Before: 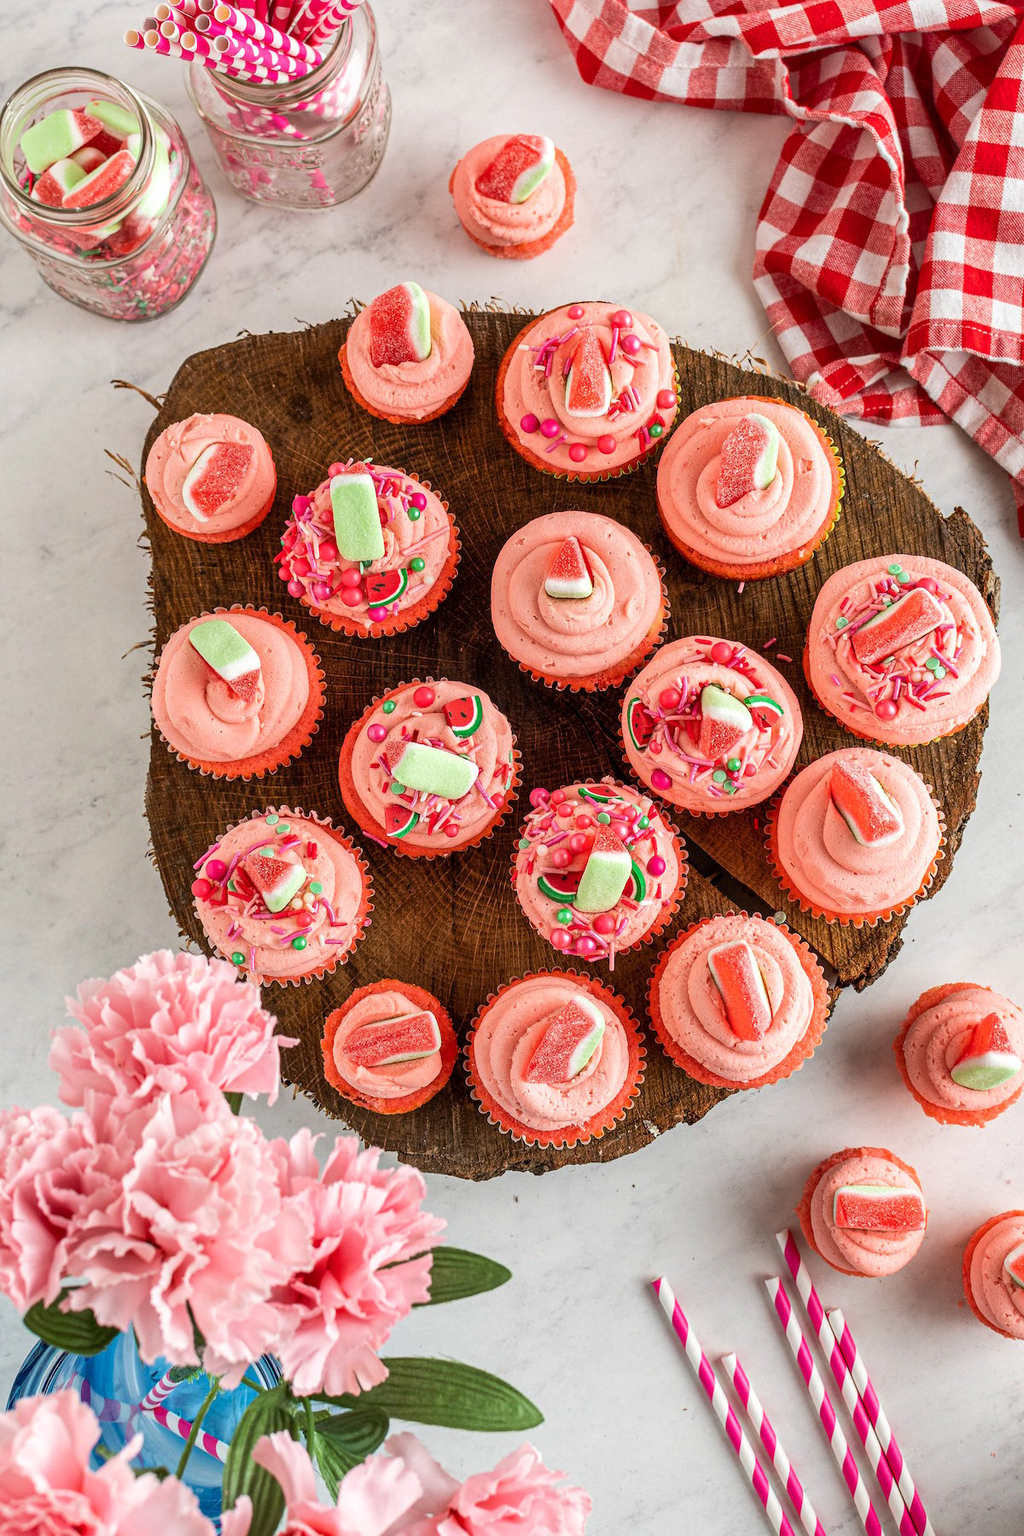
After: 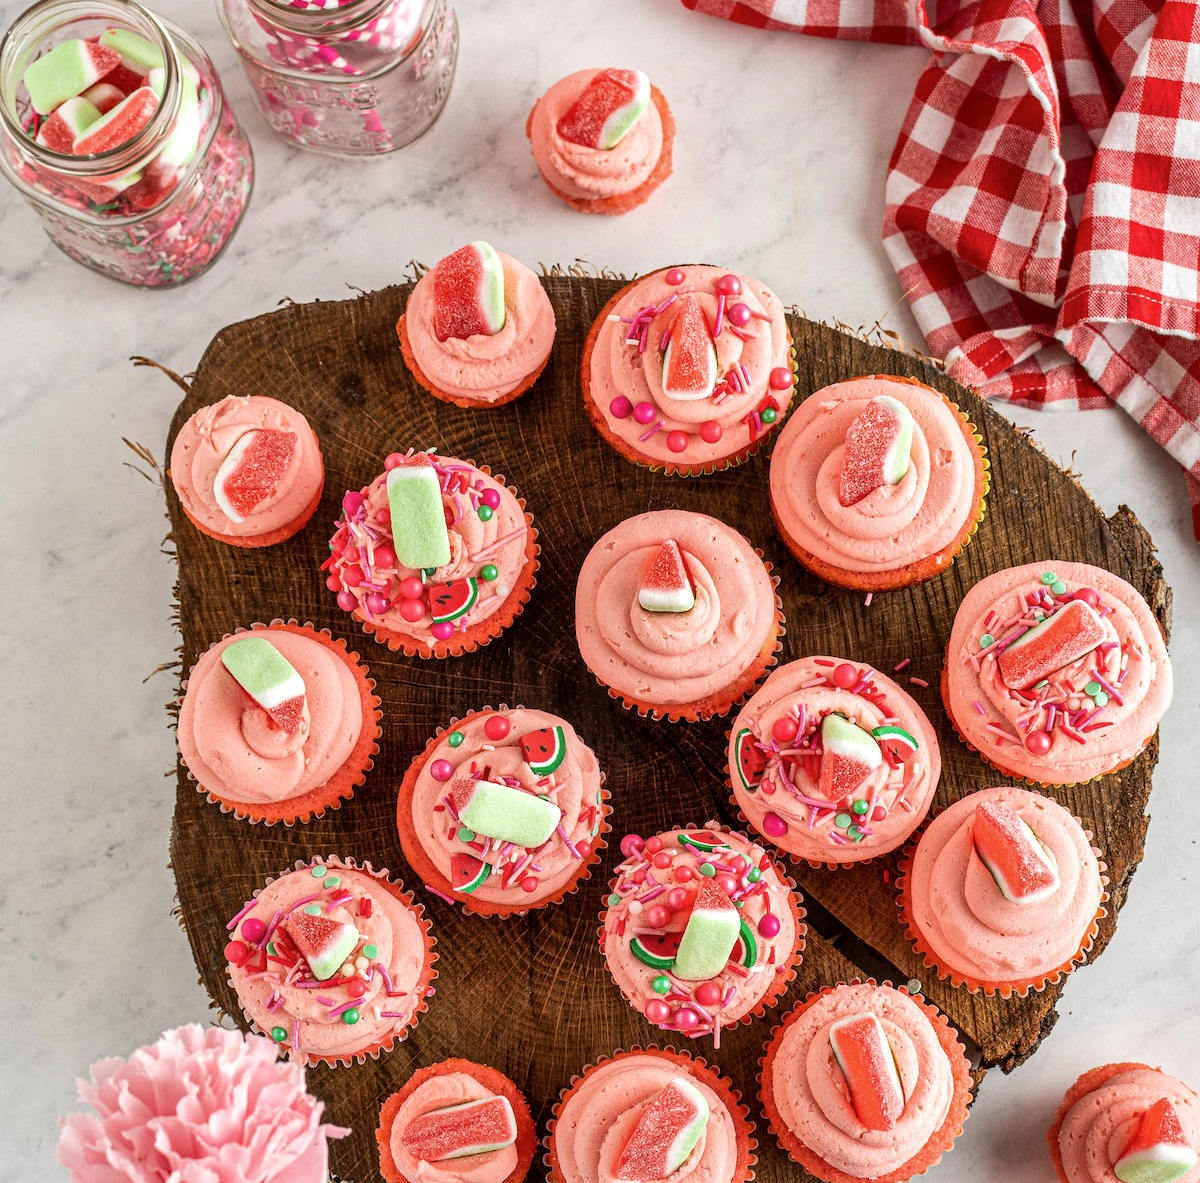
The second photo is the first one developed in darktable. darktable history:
local contrast: mode bilateral grid, contrast 19, coarseness 50, detail 119%, midtone range 0.2
contrast brightness saturation: contrast 0.007, saturation -0.059
crop and rotate: top 4.972%, bottom 29.287%
